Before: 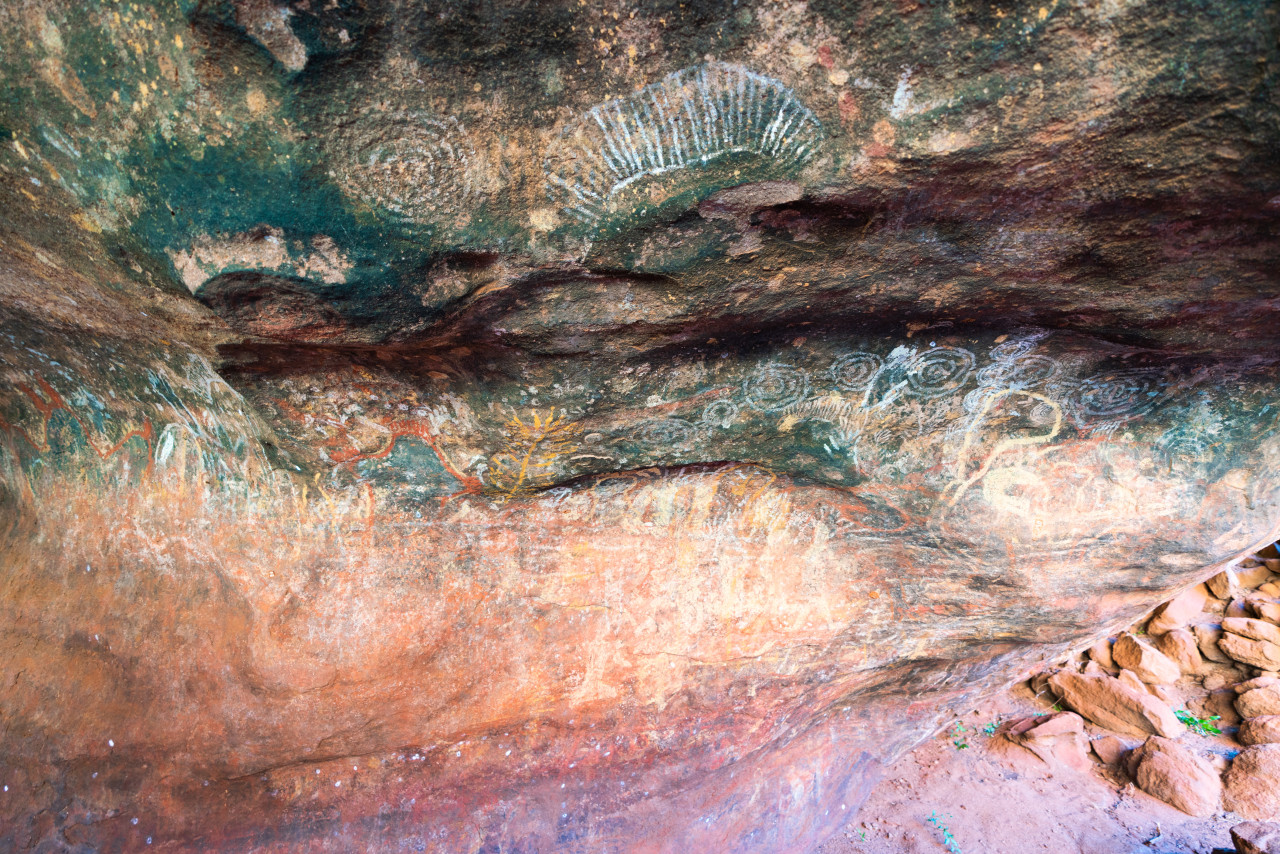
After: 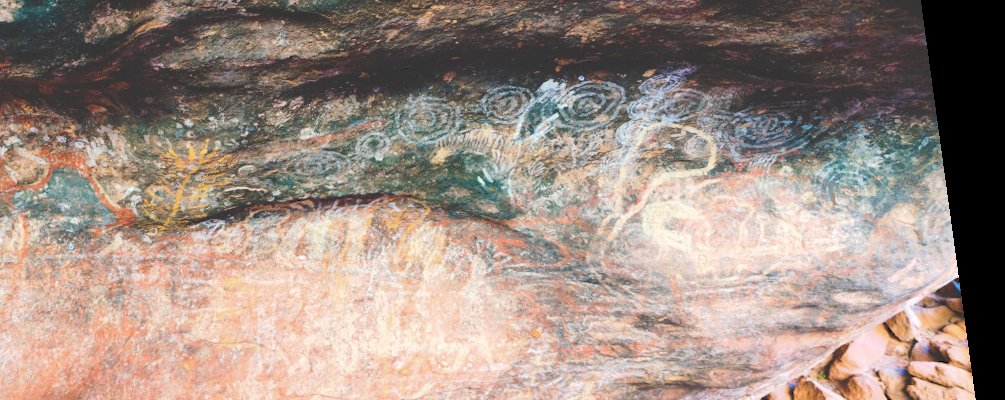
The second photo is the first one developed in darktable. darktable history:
crop and rotate: left 27.938%, top 27.046%, bottom 27.046%
rotate and perspective: rotation 0.128°, lens shift (vertical) -0.181, lens shift (horizontal) -0.044, shear 0.001, automatic cropping off
tone curve: curves: ch0 [(0, 0) (0.003, 0.211) (0.011, 0.211) (0.025, 0.215) (0.044, 0.218) (0.069, 0.224) (0.1, 0.227) (0.136, 0.233) (0.177, 0.247) (0.224, 0.275) (0.277, 0.309) (0.335, 0.366) (0.399, 0.438) (0.468, 0.515) (0.543, 0.586) (0.623, 0.658) (0.709, 0.735) (0.801, 0.821) (0.898, 0.889) (1, 1)], preserve colors none
